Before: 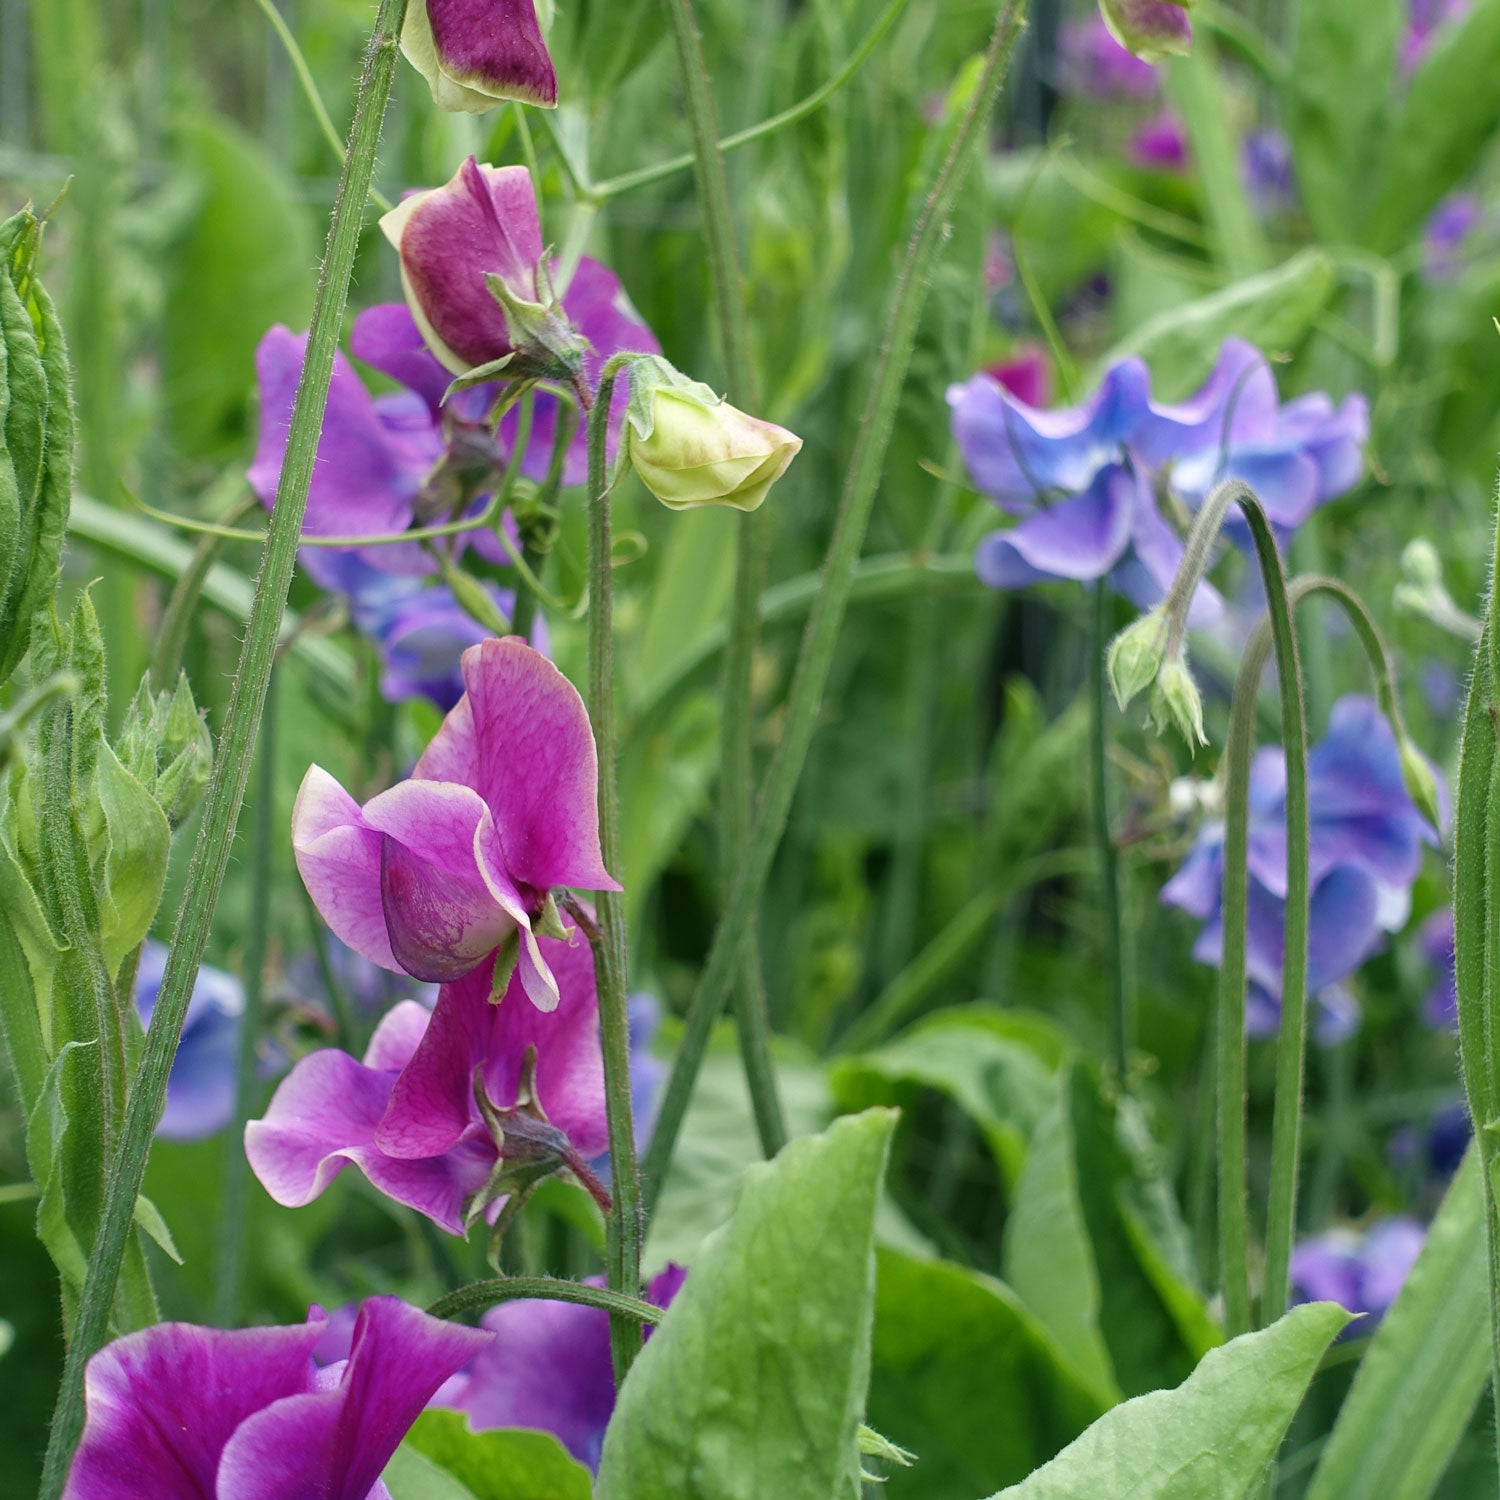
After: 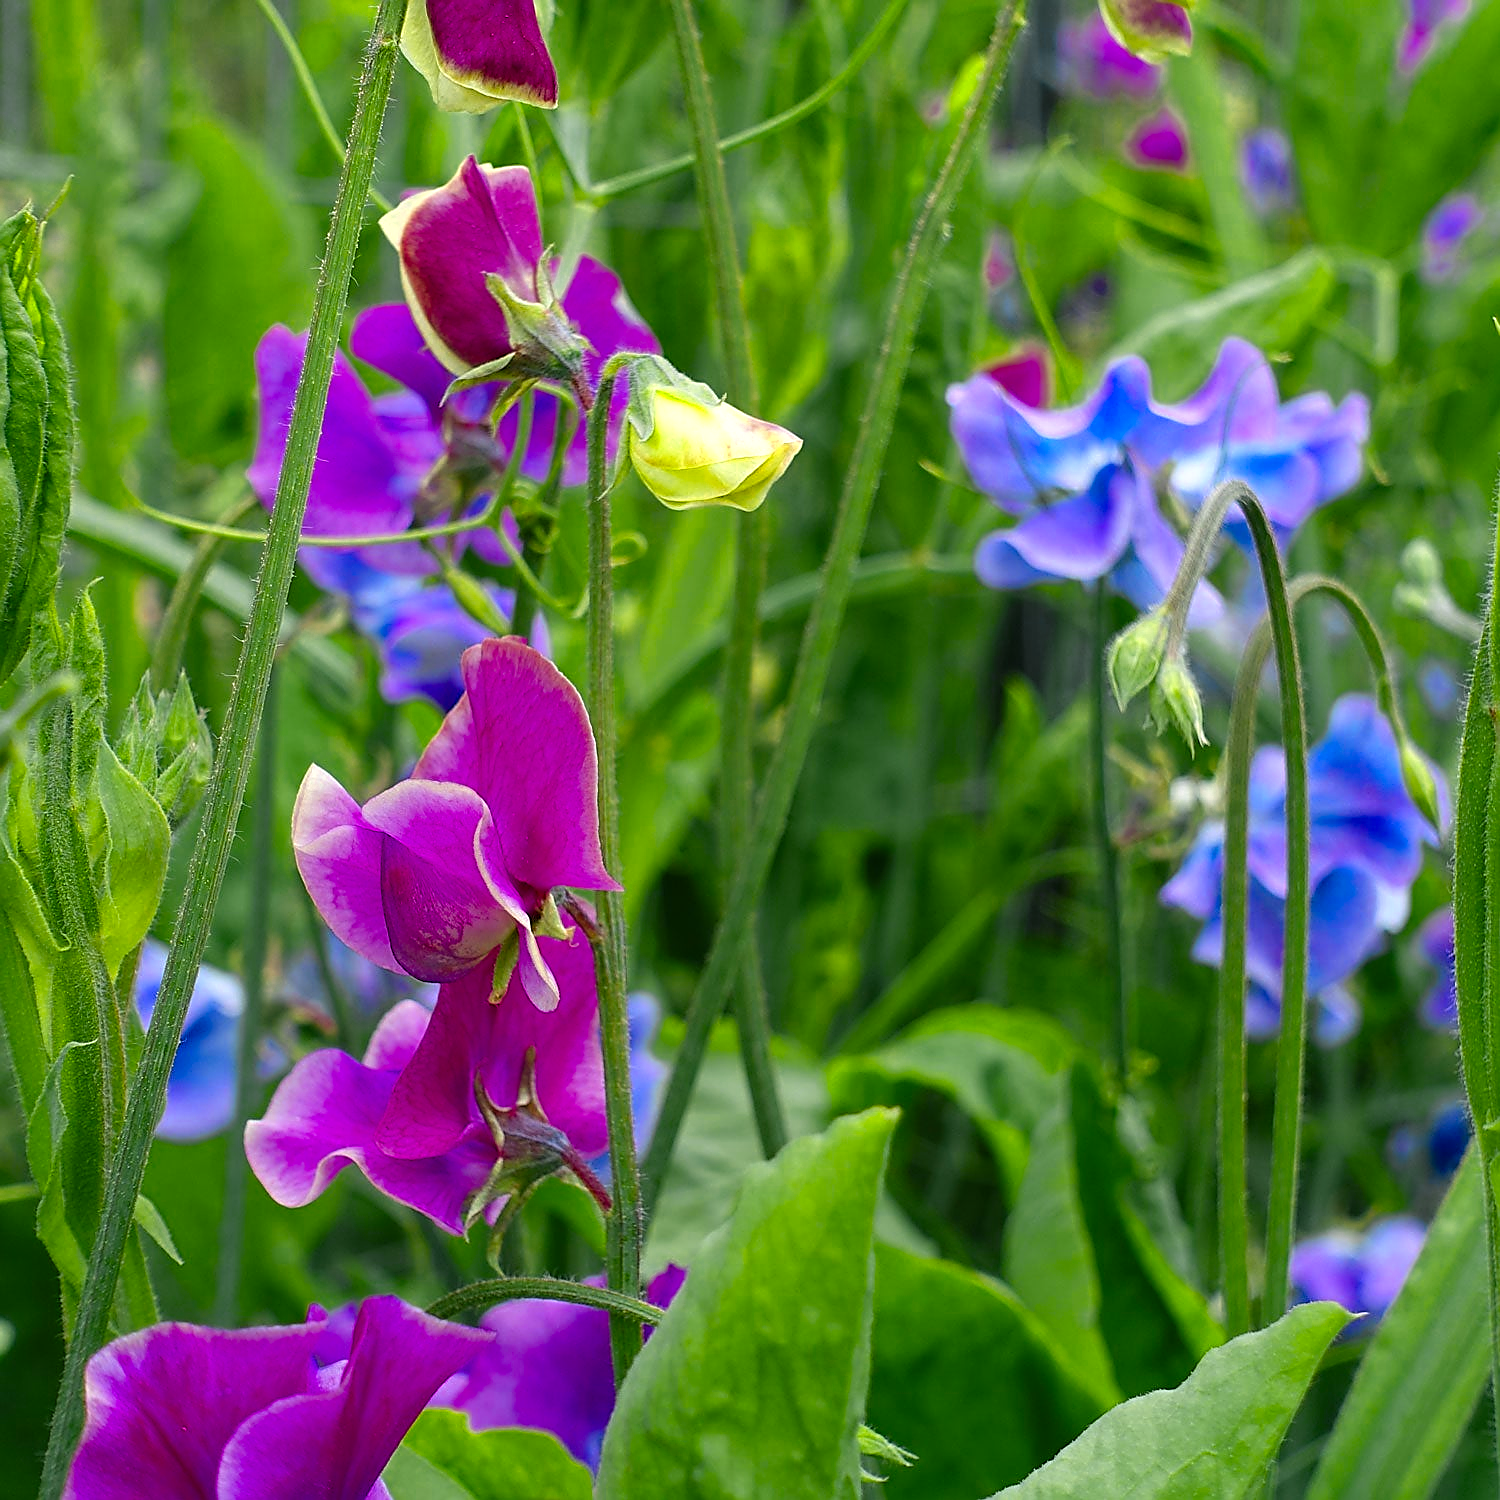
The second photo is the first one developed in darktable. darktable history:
color zones: curves: ch0 [(0.004, 0.305) (0.261, 0.623) (0.389, 0.399) (0.708, 0.571) (0.947, 0.34)]; ch1 [(0.025, 0.645) (0.229, 0.584) (0.326, 0.551) (0.484, 0.262) (0.757, 0.643)]
color balance rgb: perceptual saturation grading › global saturation 25%, global vibrance 20%
sharpen: radius 1.4, amount 1.25, threshold 0.7
